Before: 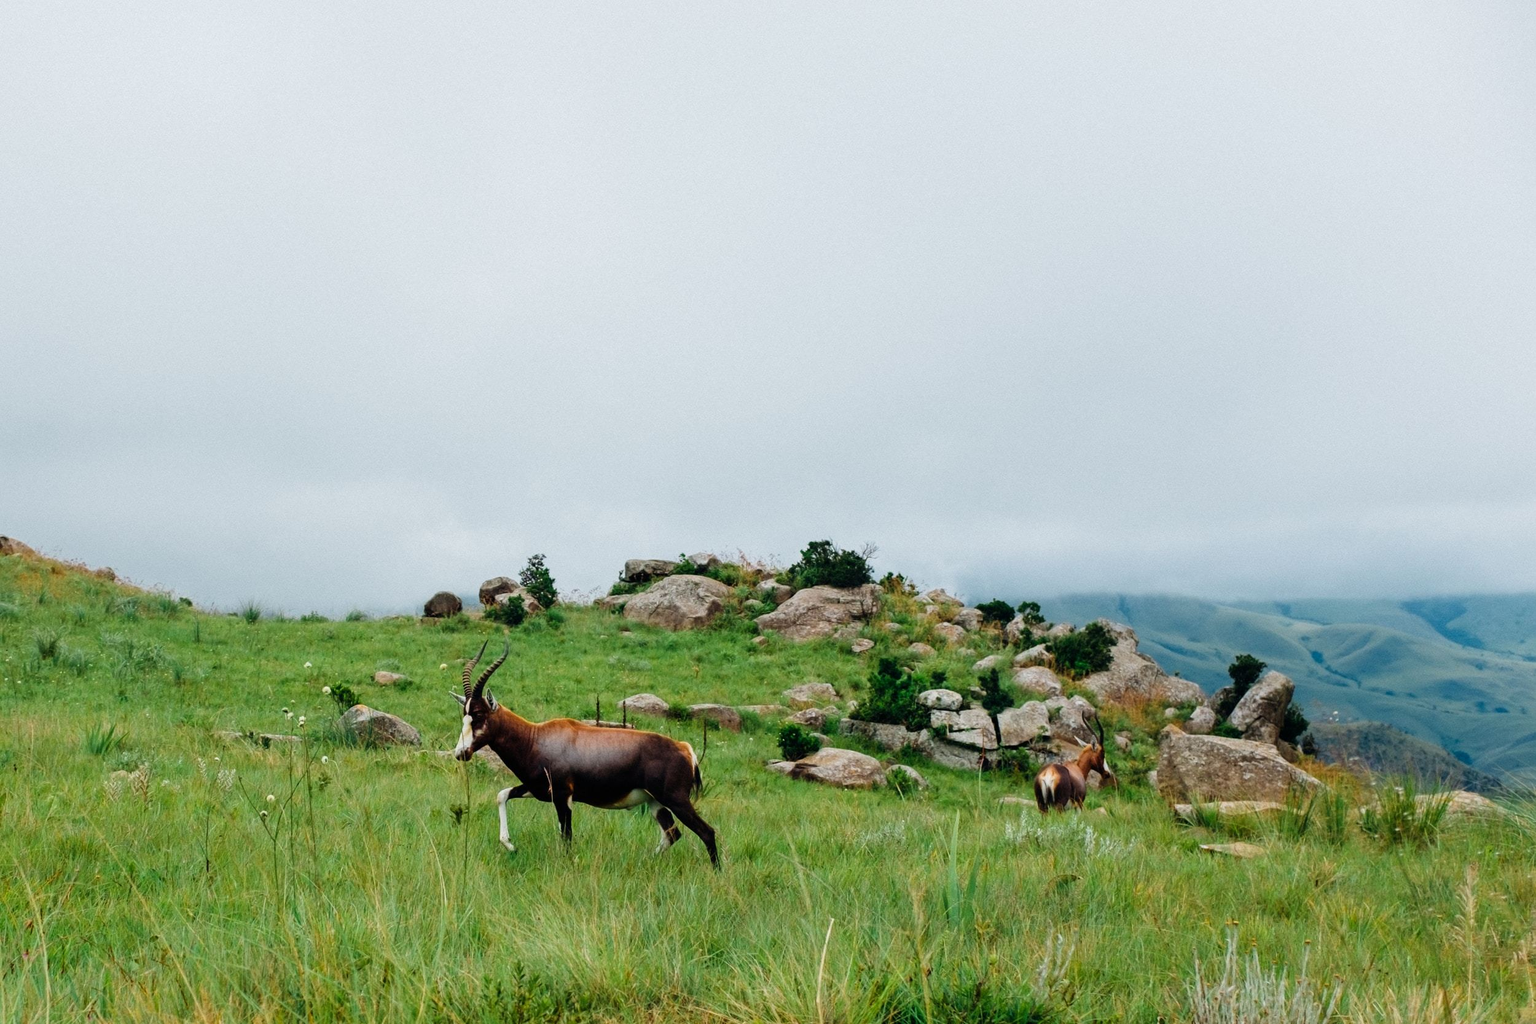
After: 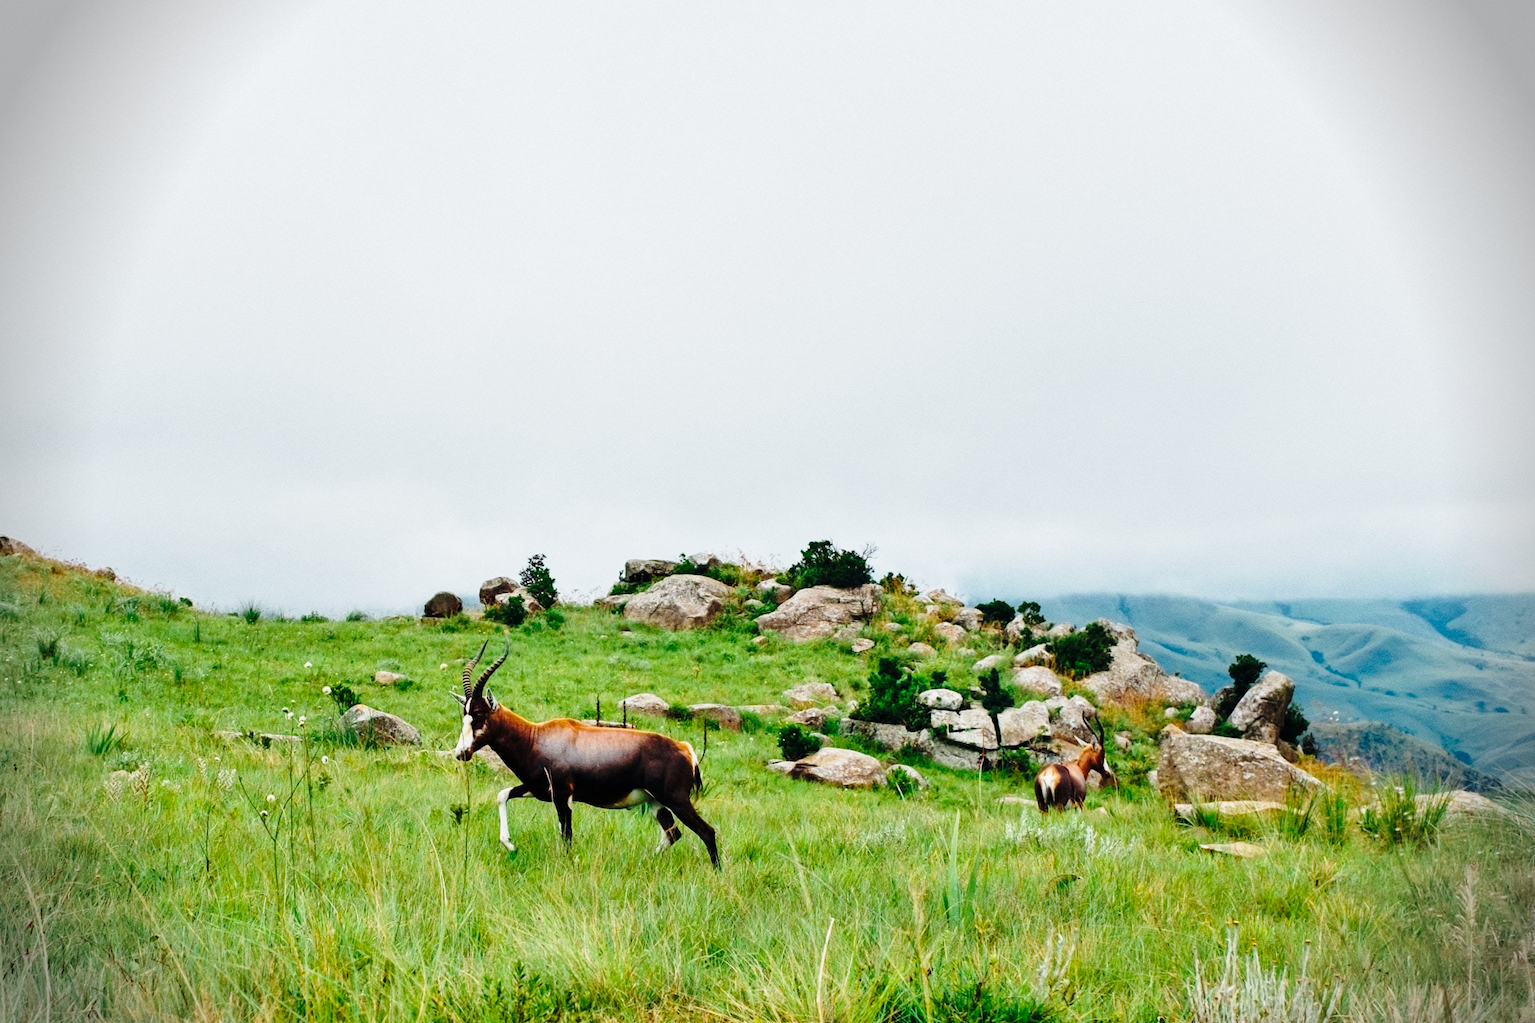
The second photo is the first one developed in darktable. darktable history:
base curve: curves: ch0 [(0, 0) (0.028, 0.03) (0.121, 0.232) (0.46, 0.748) (0.859, 0.968) (1, 1)], preserve colors none
shadows and highlights: low approximation 0.01, soften with gaussian
vignetting: fall-off start 87.55%, fall-off radius 25%, unbound false
